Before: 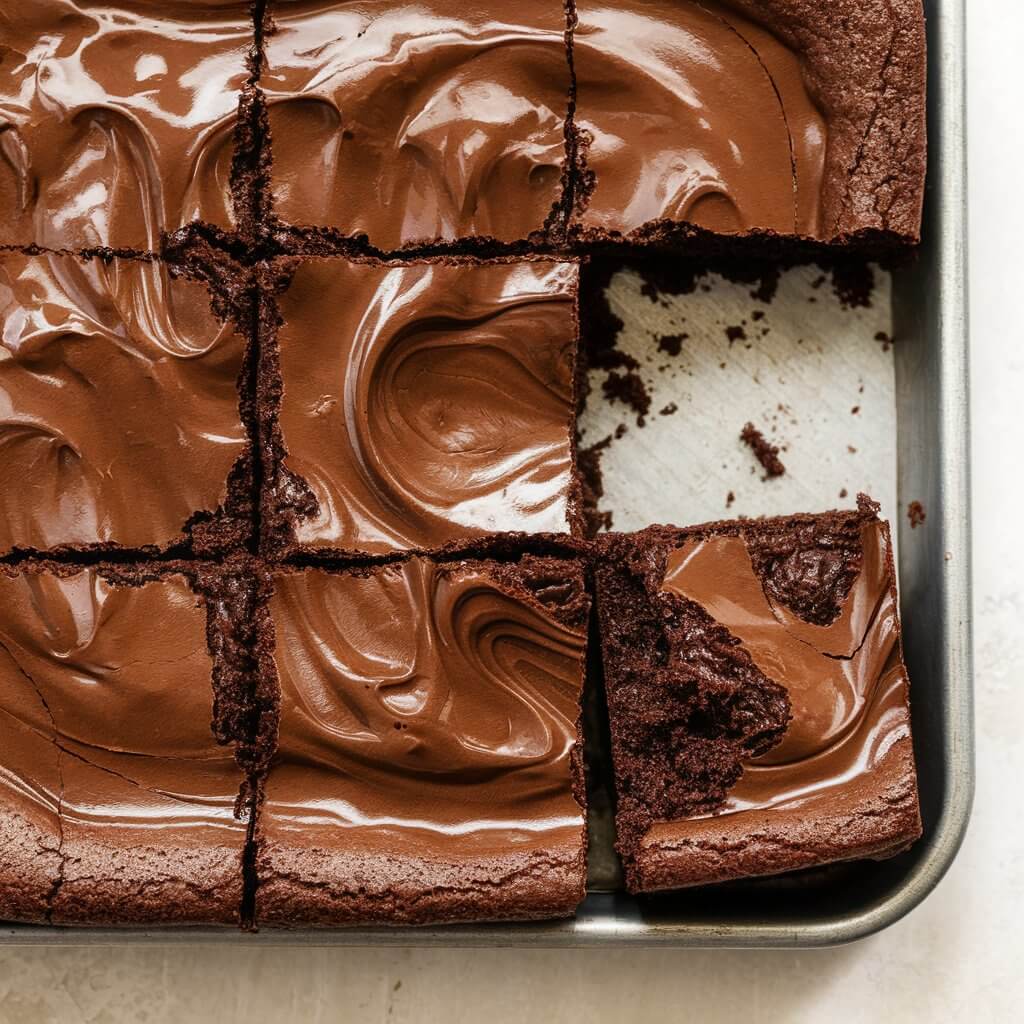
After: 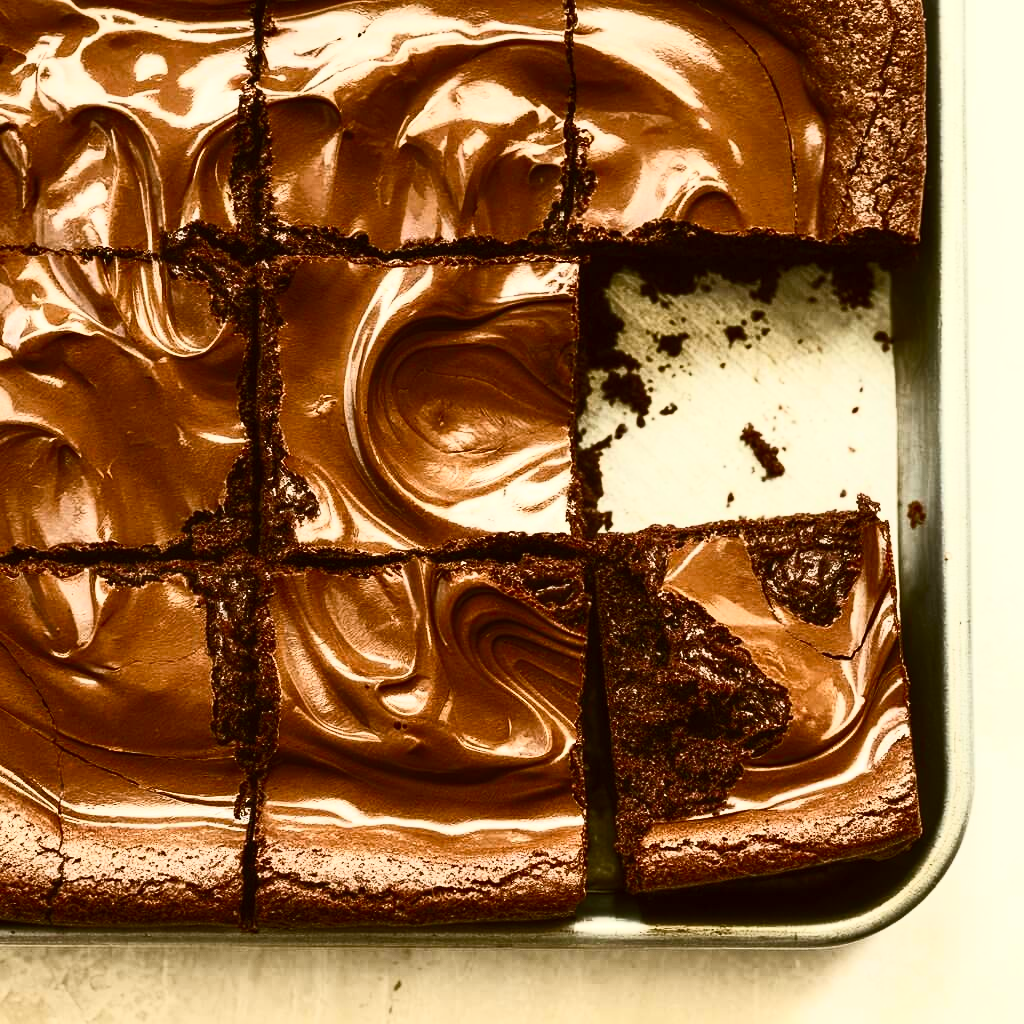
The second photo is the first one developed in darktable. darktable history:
contrast brightness saturation: contrast 0.623, brightness 0.322, saturation 0.146
color correction: highlights a* -1.5, highlights b* 10.34, shadows a* 0.759, shadows b* 19.29
